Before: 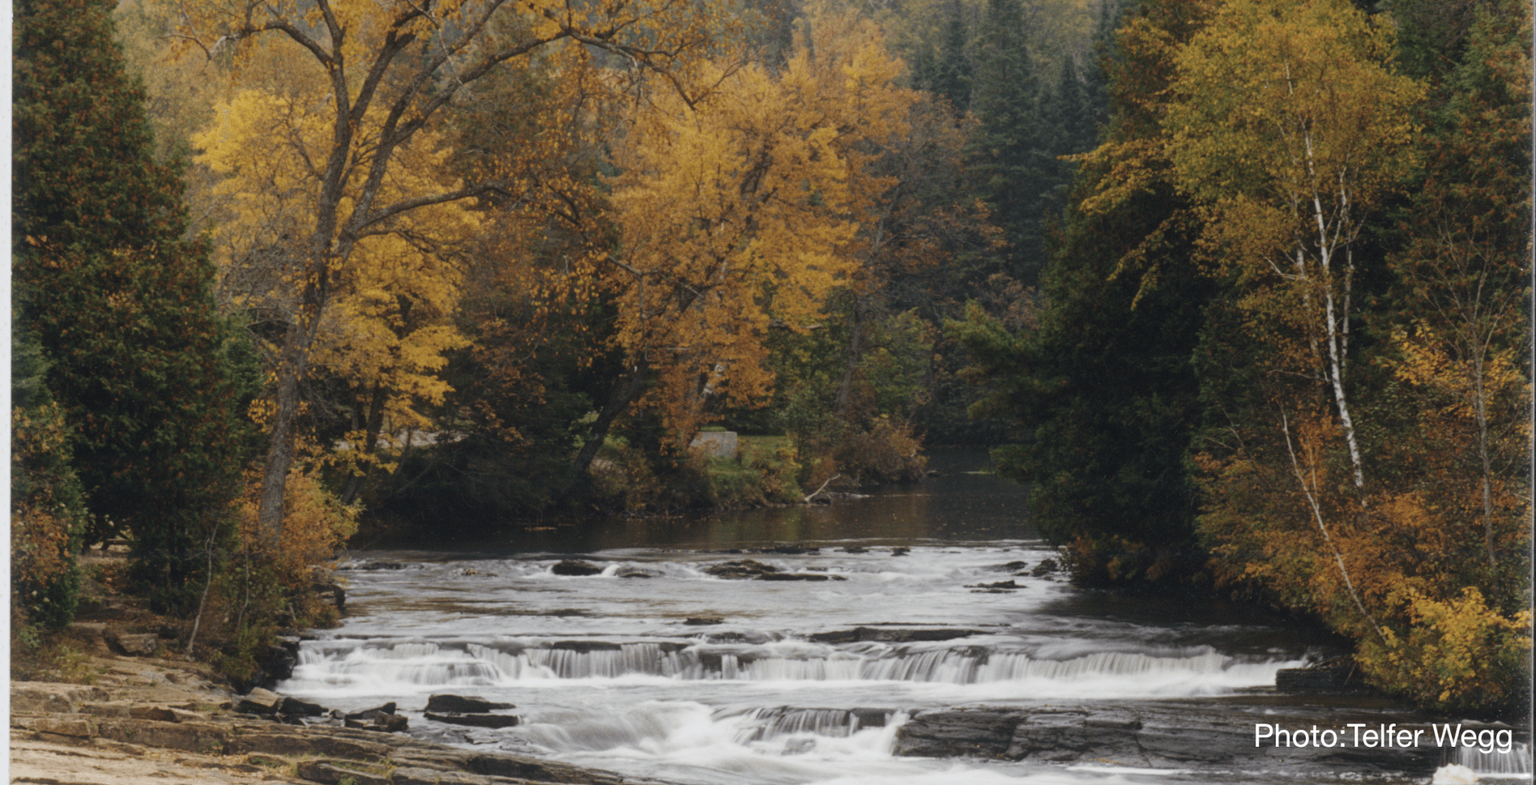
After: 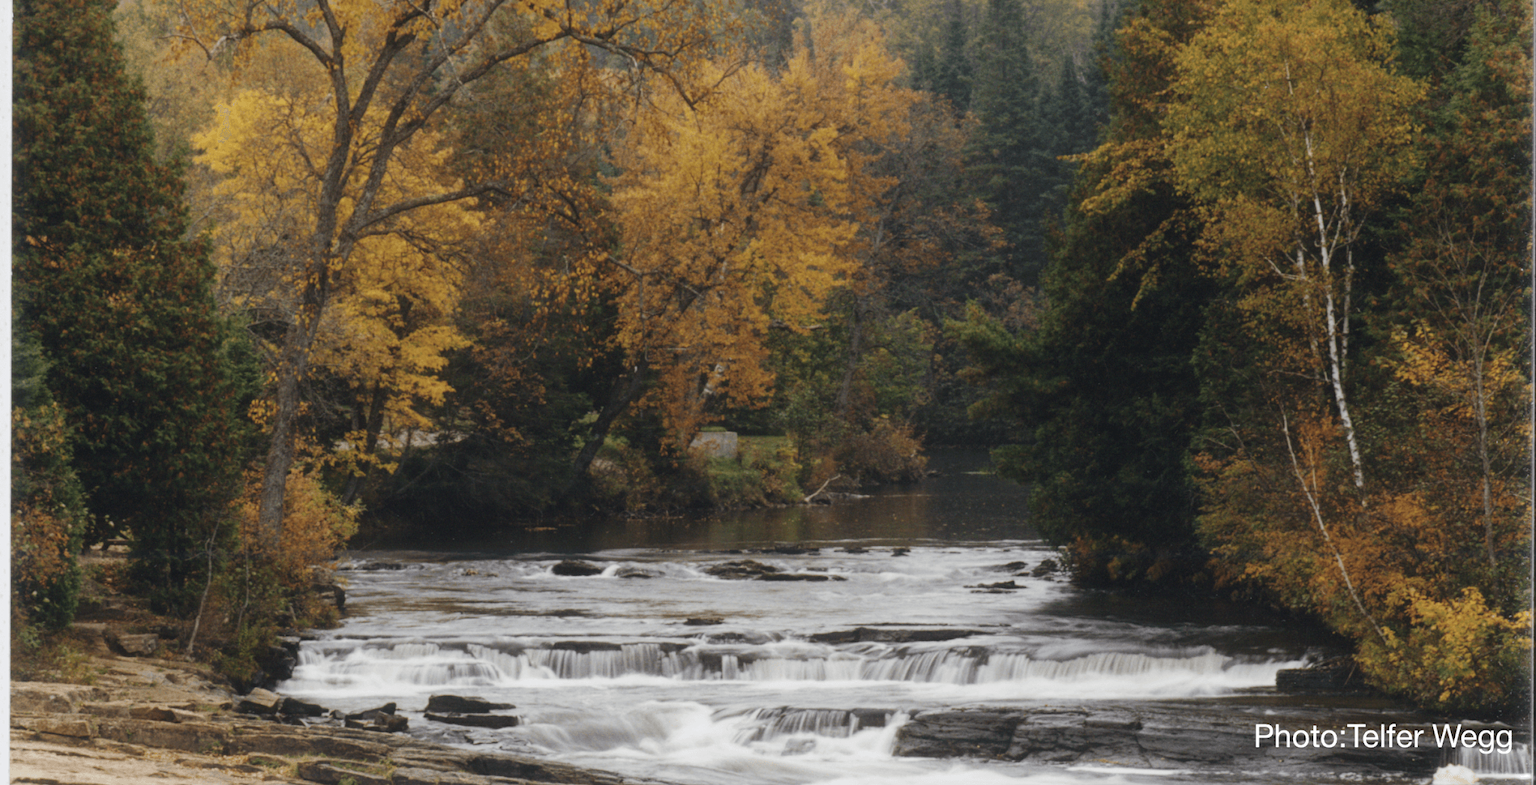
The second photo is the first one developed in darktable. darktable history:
exposure: exposure 0.074 EV, compensate highlight preservation false
tone equalizer: edges refinement/feathering 500, mask exposure compensation -1.57 EV, preserve details no
